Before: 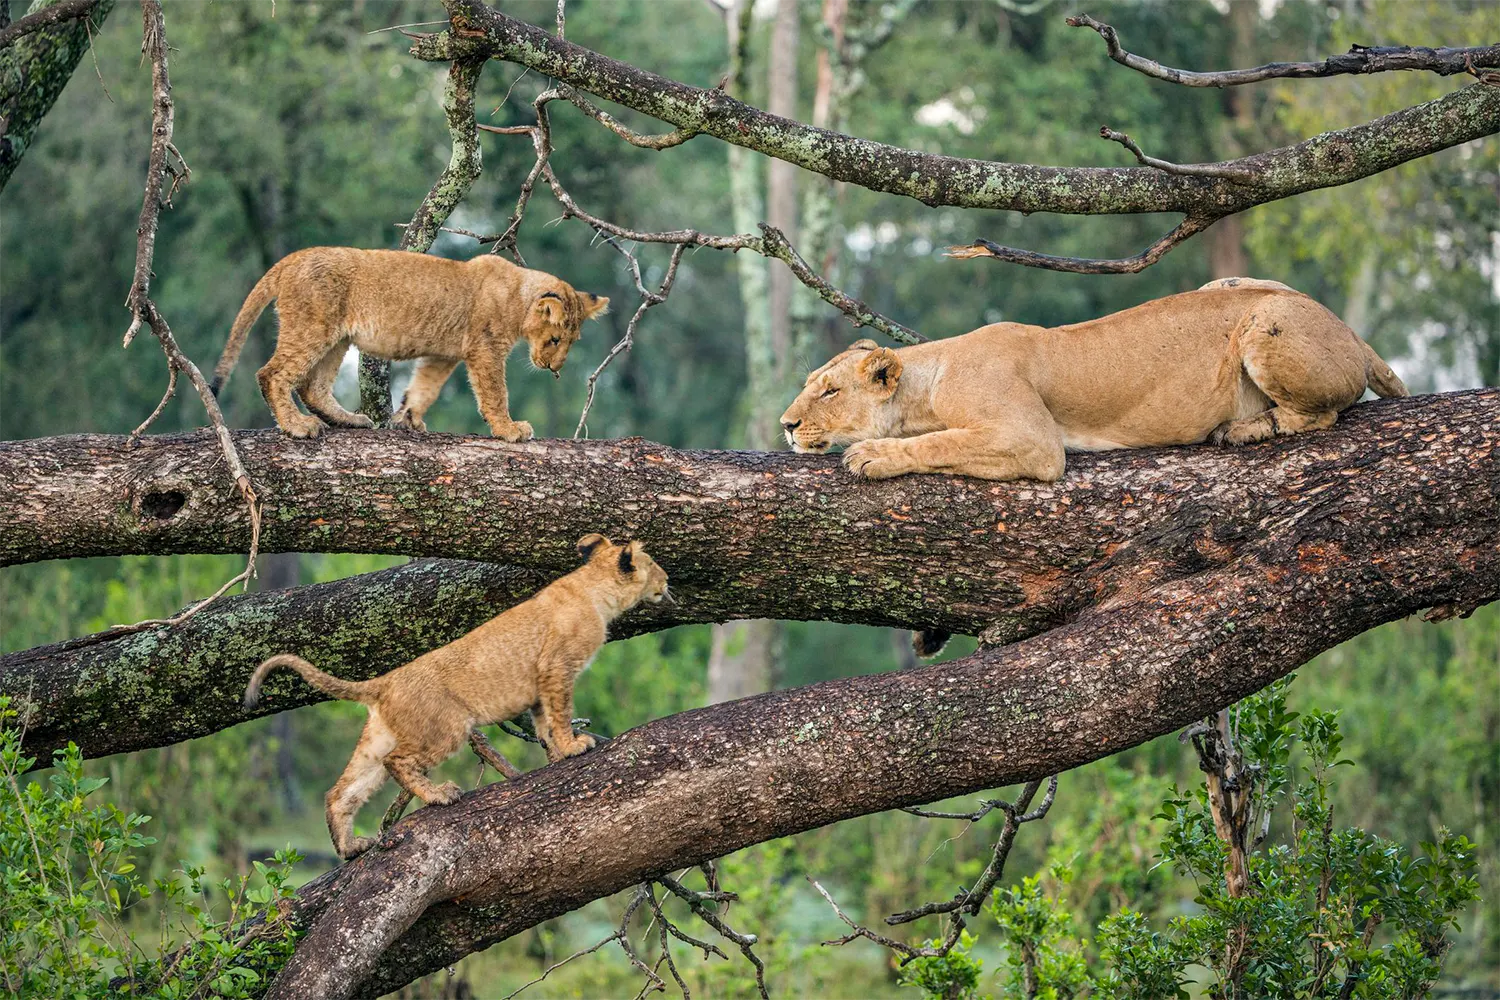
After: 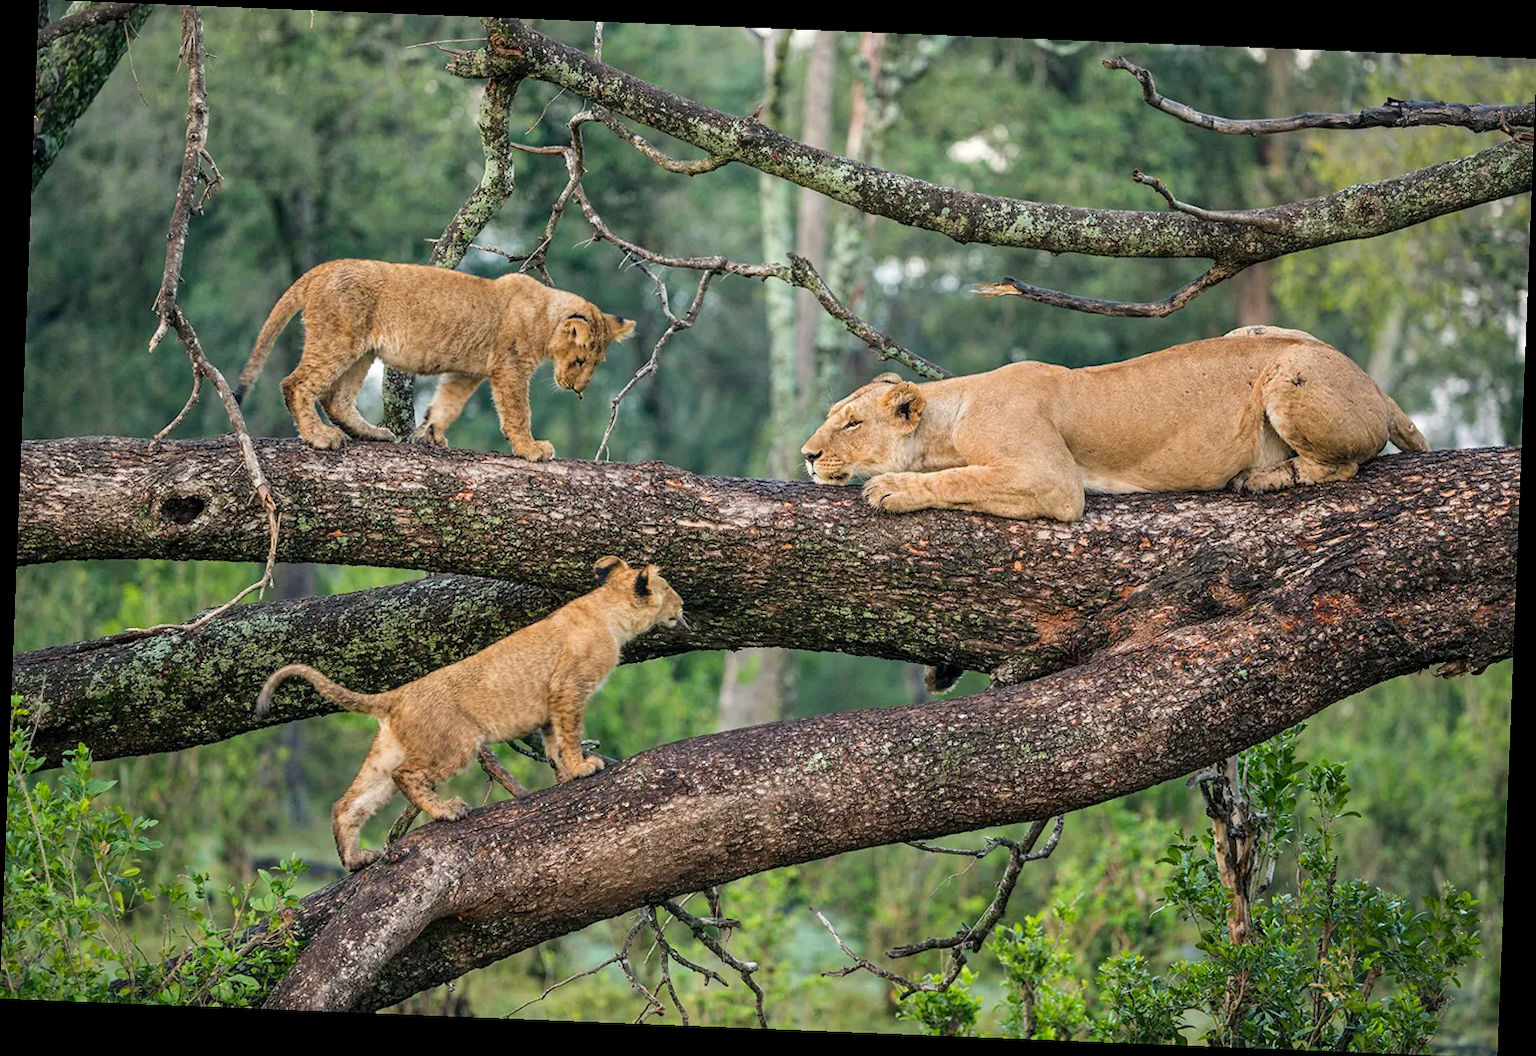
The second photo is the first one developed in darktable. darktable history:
rotate and perspective: rotation 2.27°, automatic cropping off
